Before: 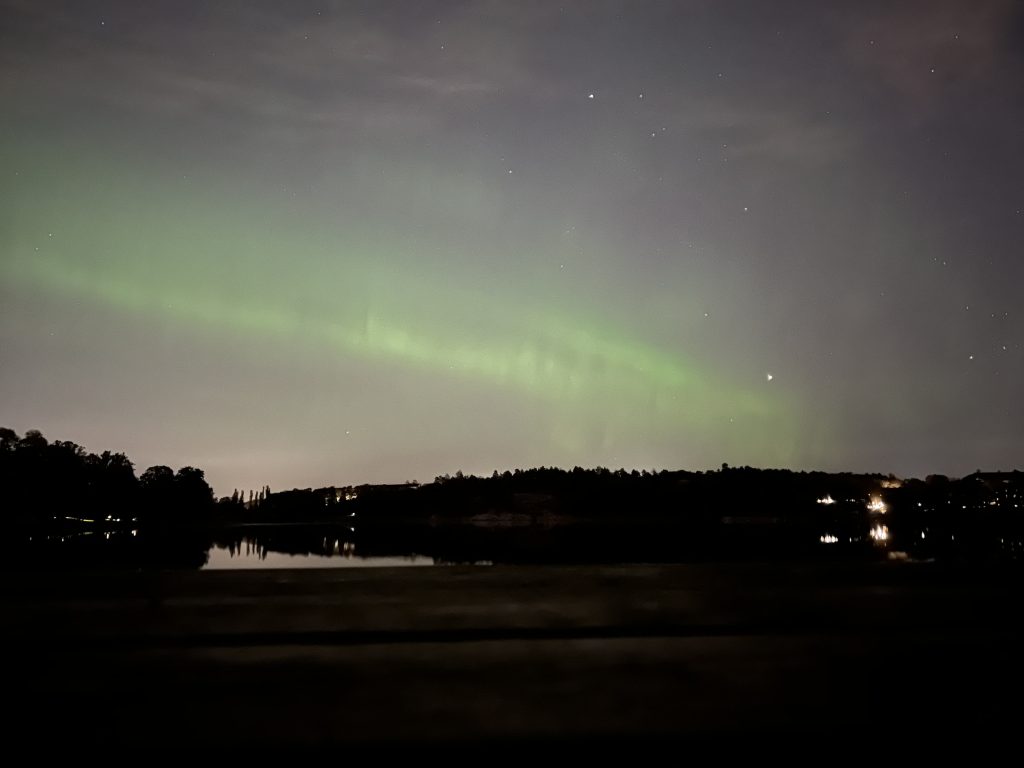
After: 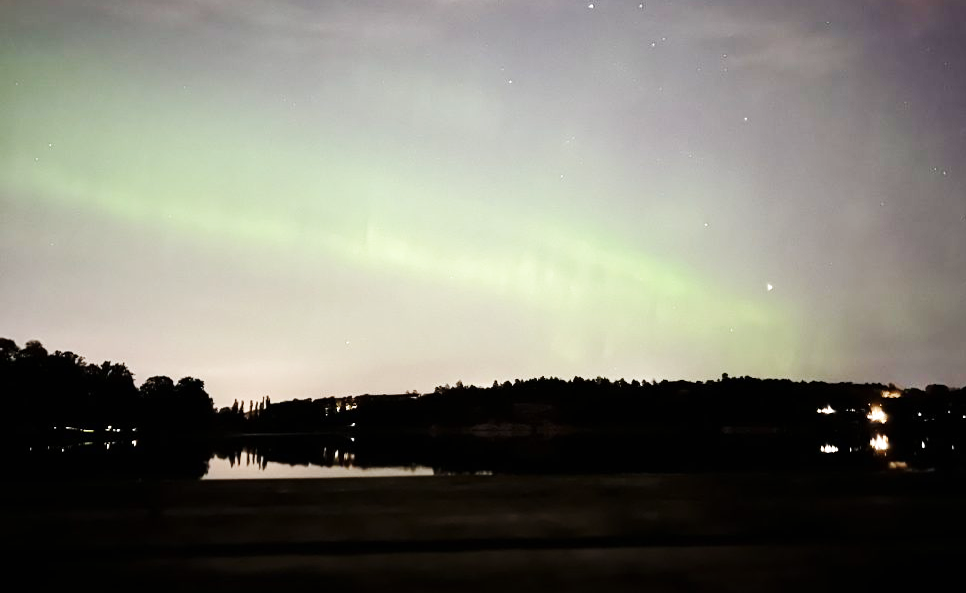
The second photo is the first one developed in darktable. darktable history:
base curve: curves: ch0 [(0, 0) (0.036, 0.025) (0.121, 0.166) (0.206, 0.329) (0.605, 0.79) (1, 1)], preserve colors none
exposure: black level correction 0, exposure 0.679 EV, compensate highlight preservation false
crop and rotate: angle 0.03°, top 11.79%, right 5.556%, bottom 10.841%
